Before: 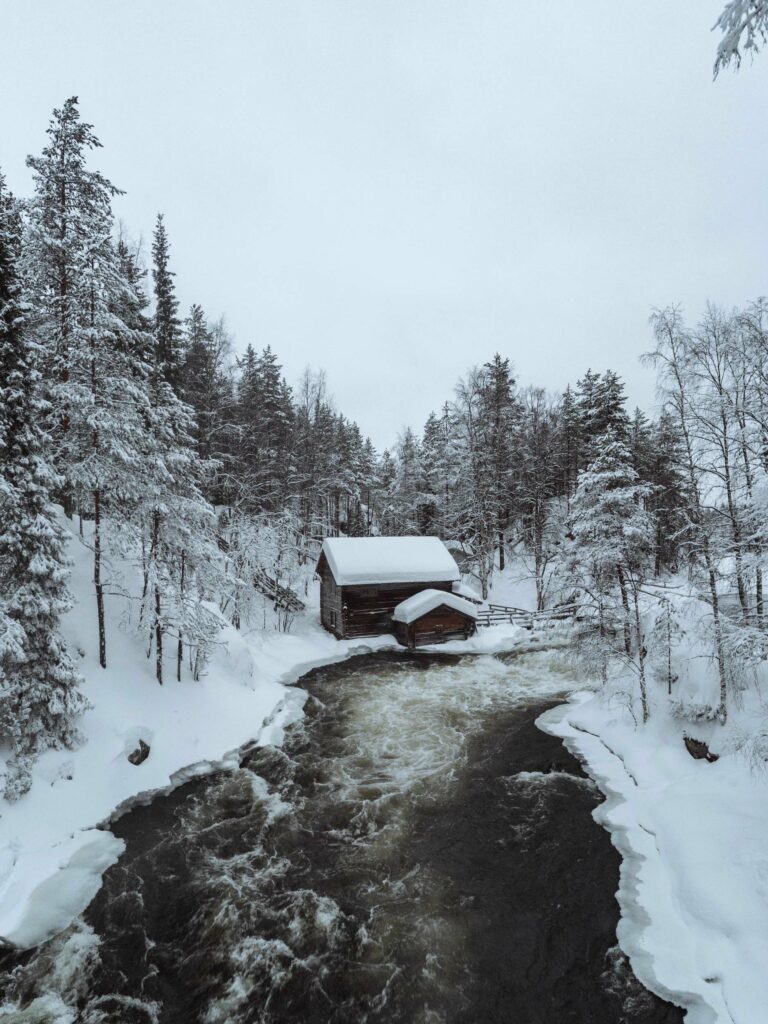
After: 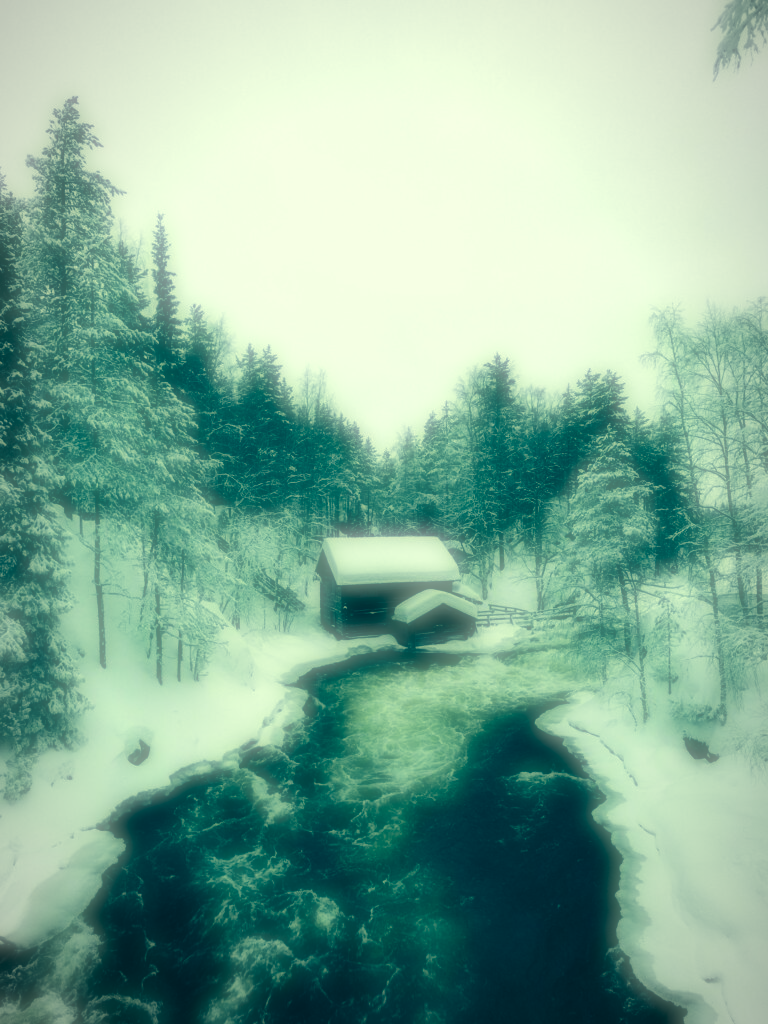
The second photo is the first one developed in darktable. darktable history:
color correction: highlights a* -15.58, highlights b* 40, shadows a* -40, shadows b* -26.18
vignetting: fall-off radius 70%, automatic ratio true
tone equalizer: -8 EV -0.417 EV, -7 EV -0.389 EV, -6 EV -0.333 EV, -5 EV -0.222 EV, -3 EV 0.222 EV, -2 EV 0.333 EV, -1 EV 0.389 EV, +0 EV 0.417 EV, edges refinement/feathering 500, mask exposure compensation -1.57 EV, preserve details no
white balance: red 0.986, blue 1.01
soften: on, module defaults
